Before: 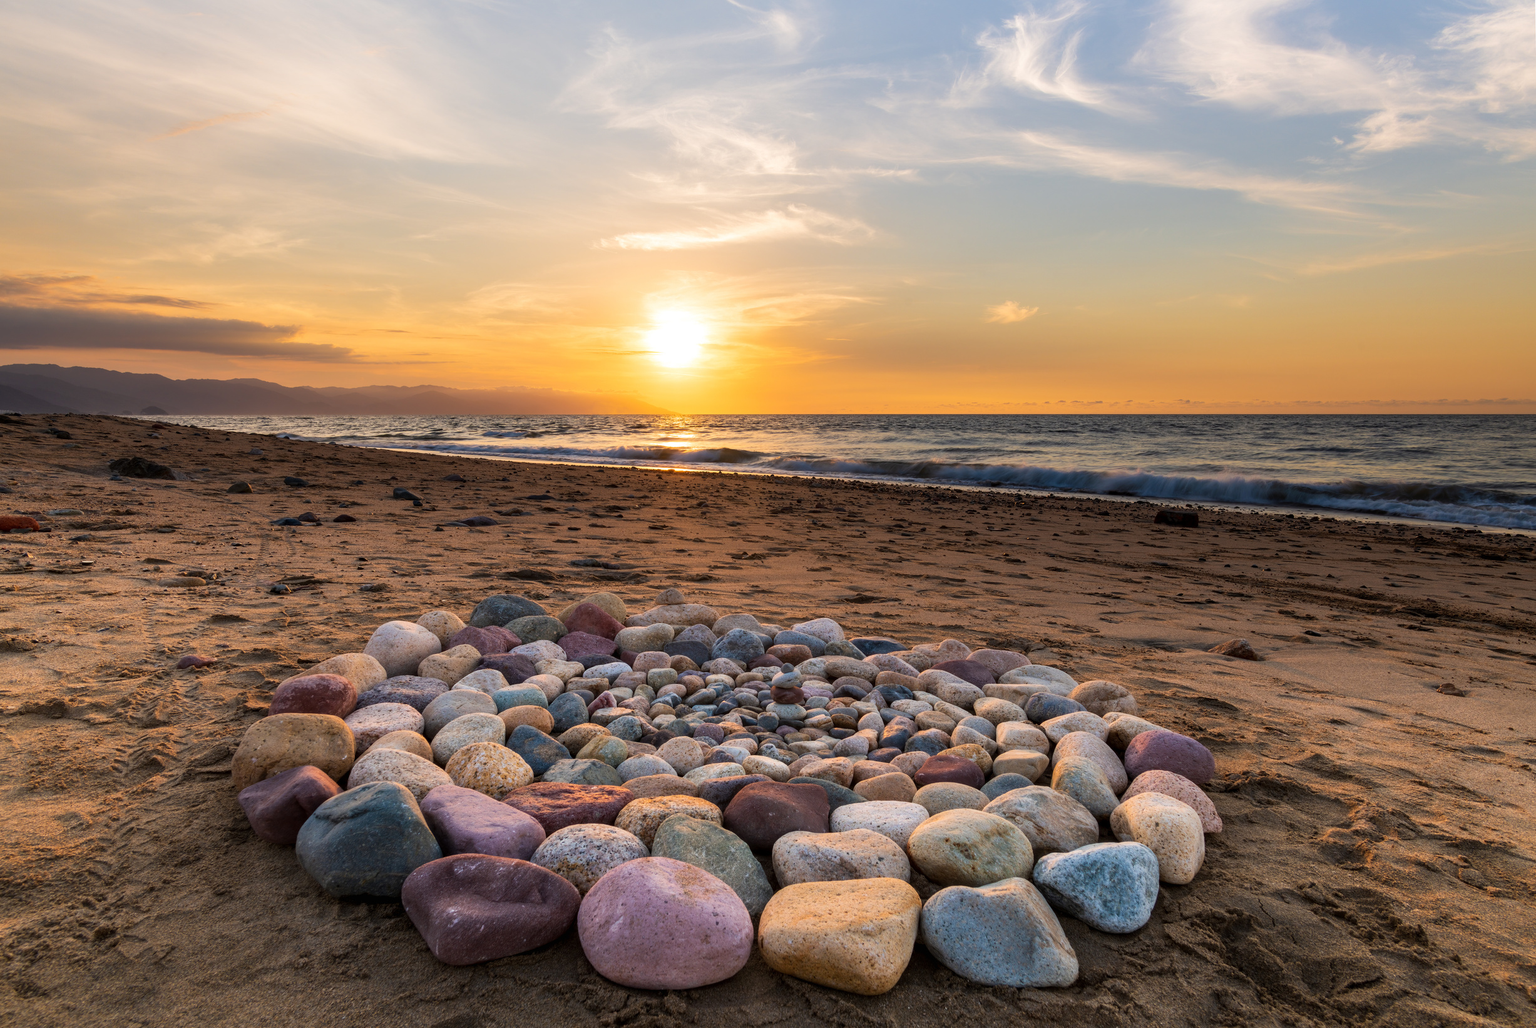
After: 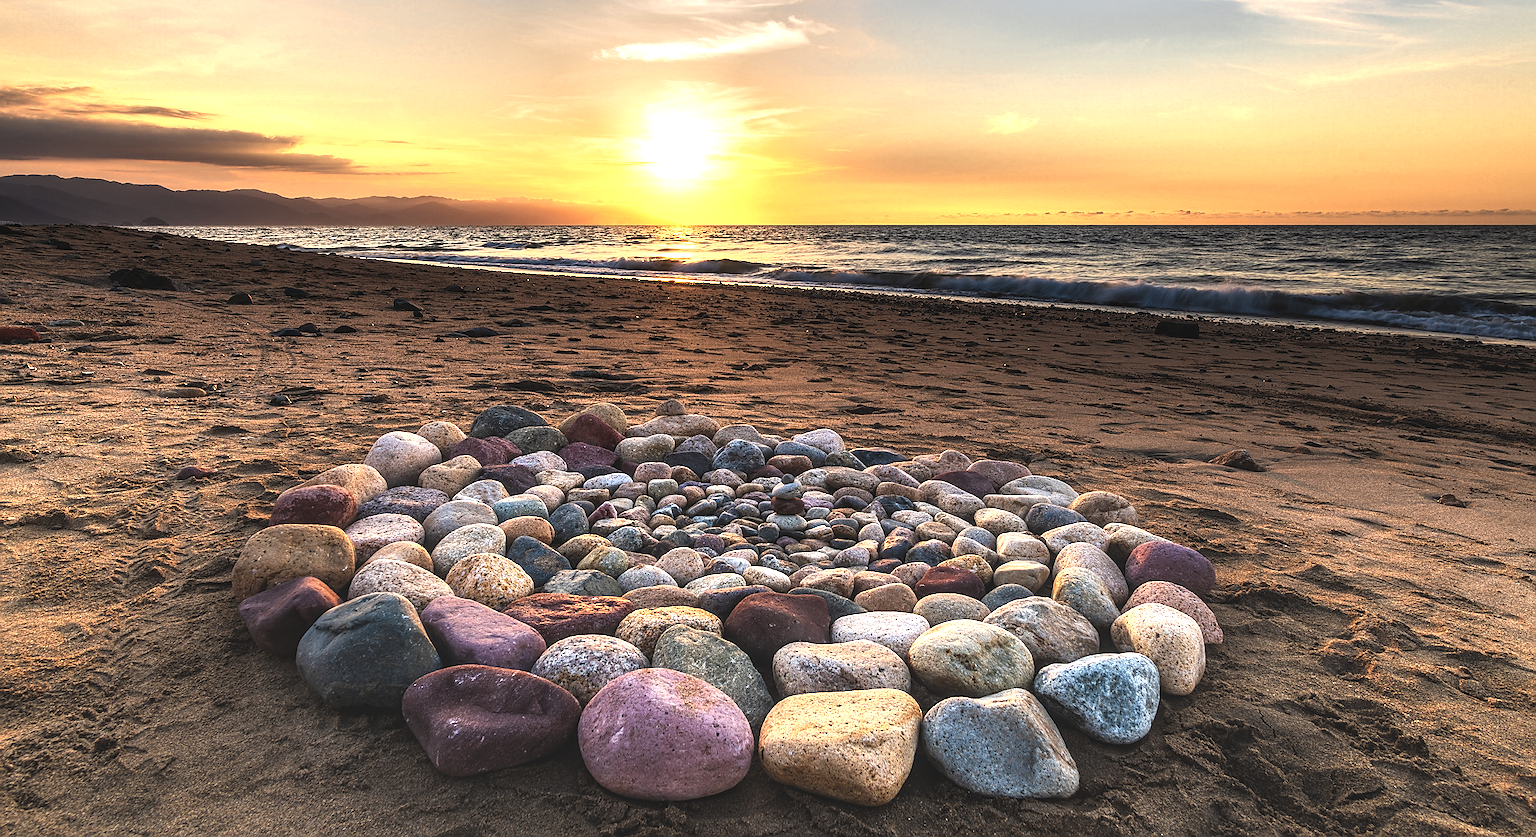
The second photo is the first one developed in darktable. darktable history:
crop and rotate: top 18.507%
tone equalizer: -7 EV -0.63 EV, -6 EV 1 EV, -5 EV -0.45 EV, -4 EV 0.43 EV, -3 EV 0.41 EV, -2 EV 0.15 EV, -1 EV -0.15 EV, +0 EV -0.39 EV, smoothing diameter 25%, edges refinement/feathering 10, preserve details guided filter
sharpen: radius 1.4, amount 1.25, threshold 0.7
levels: levels [0.052, 0.496, 0.908]
local contrast: highlights 60%, shadows 60%, detail 160%
color zones: curves: ch0 [(0.004, 0.305) (0.261, 0.623) (0.389, 0.399) (0.708, 0.571) (0.947, 0.34)]; ch1 [(0.025, 0.645) (0.229, 0.584) (0.326, 0.551) (0.484, 0.262) (0.757, 0.643)]
exposure: black level correction -0.041, exposure 0.064 EV, compensate highlight preservation false
